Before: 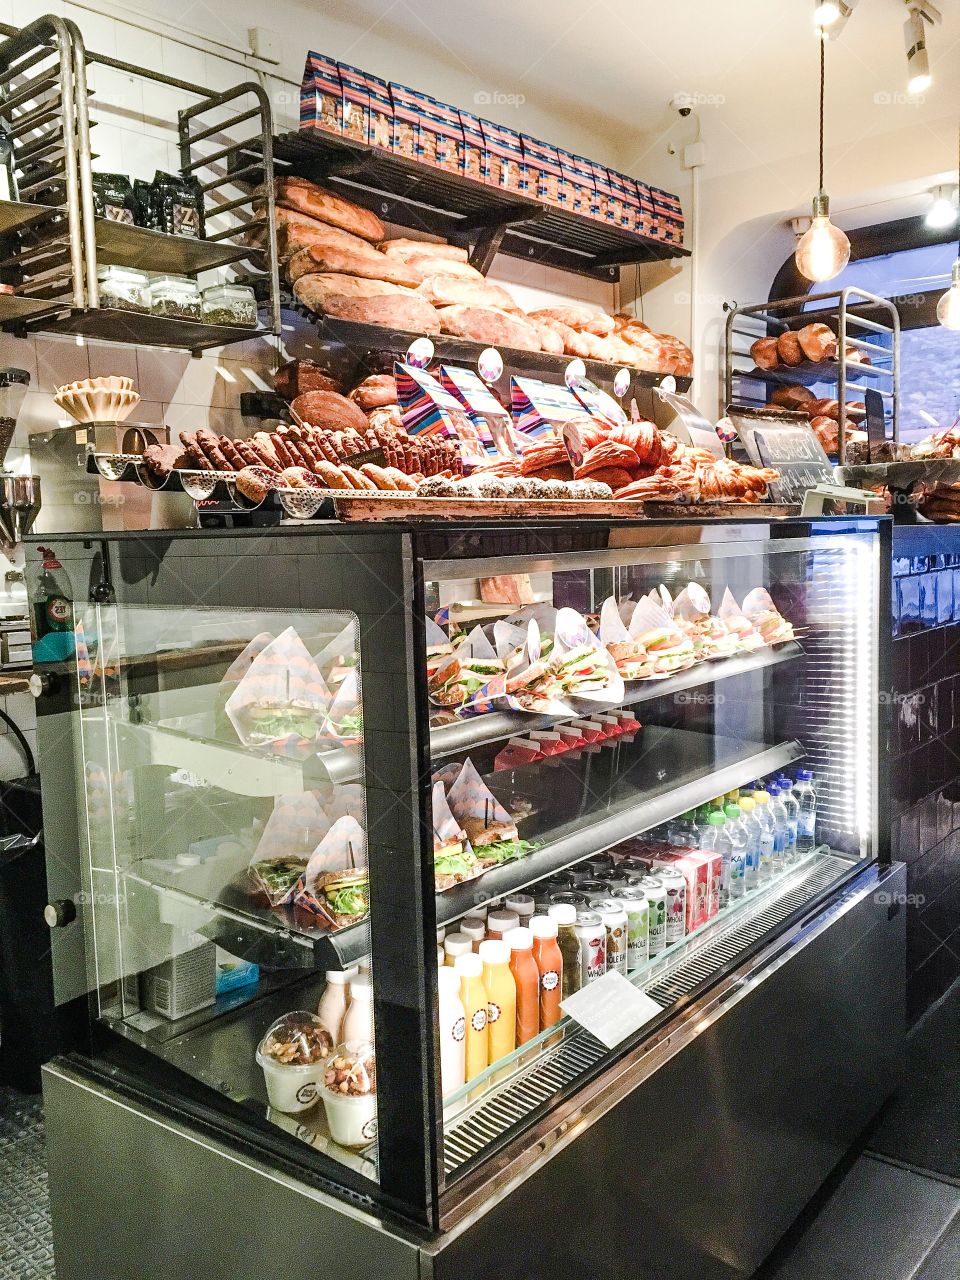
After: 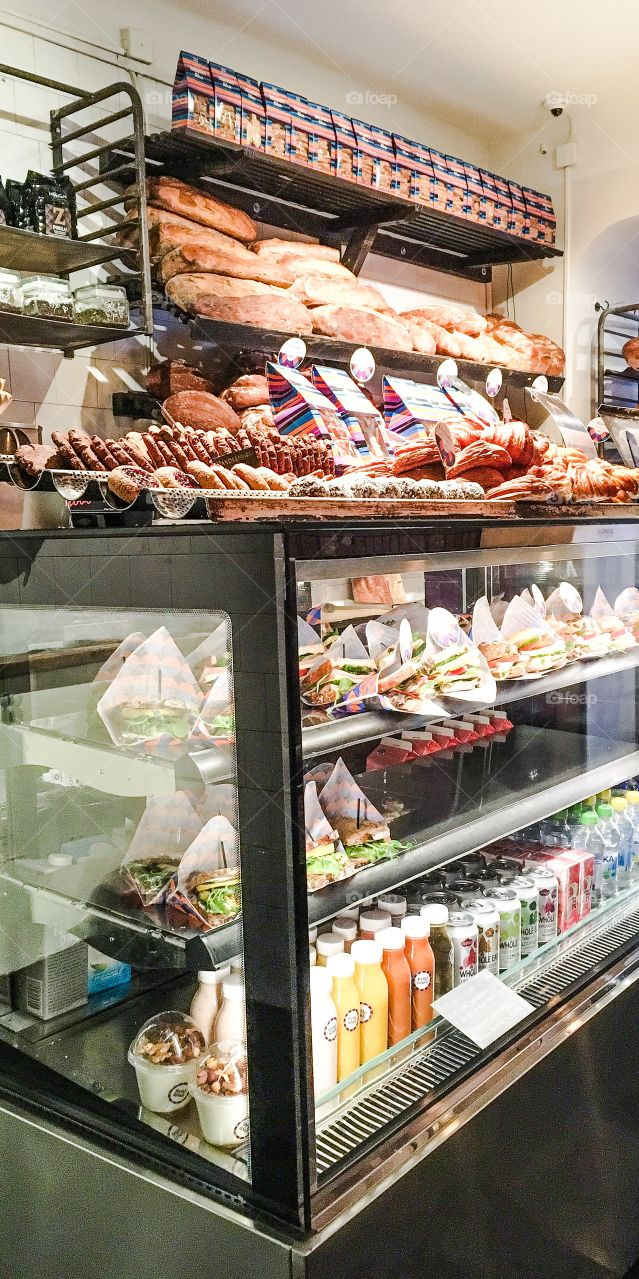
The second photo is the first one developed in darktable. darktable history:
crop and rotate: left 13.436%, right 19.942%
